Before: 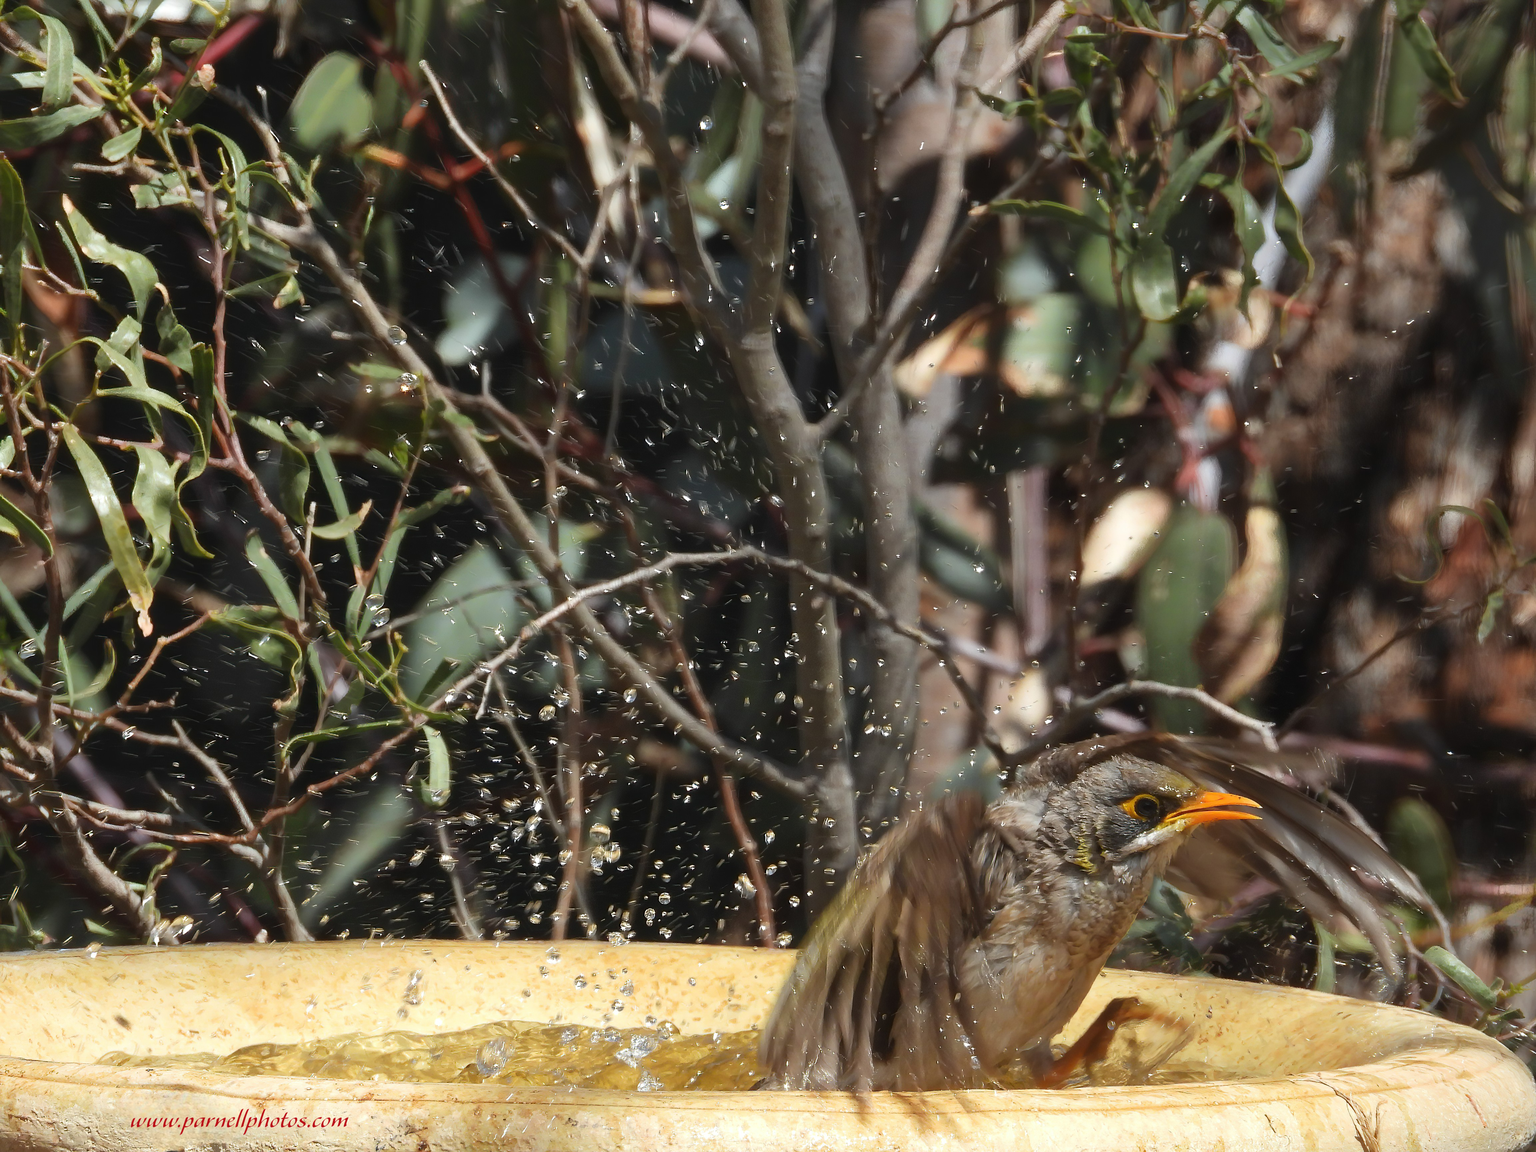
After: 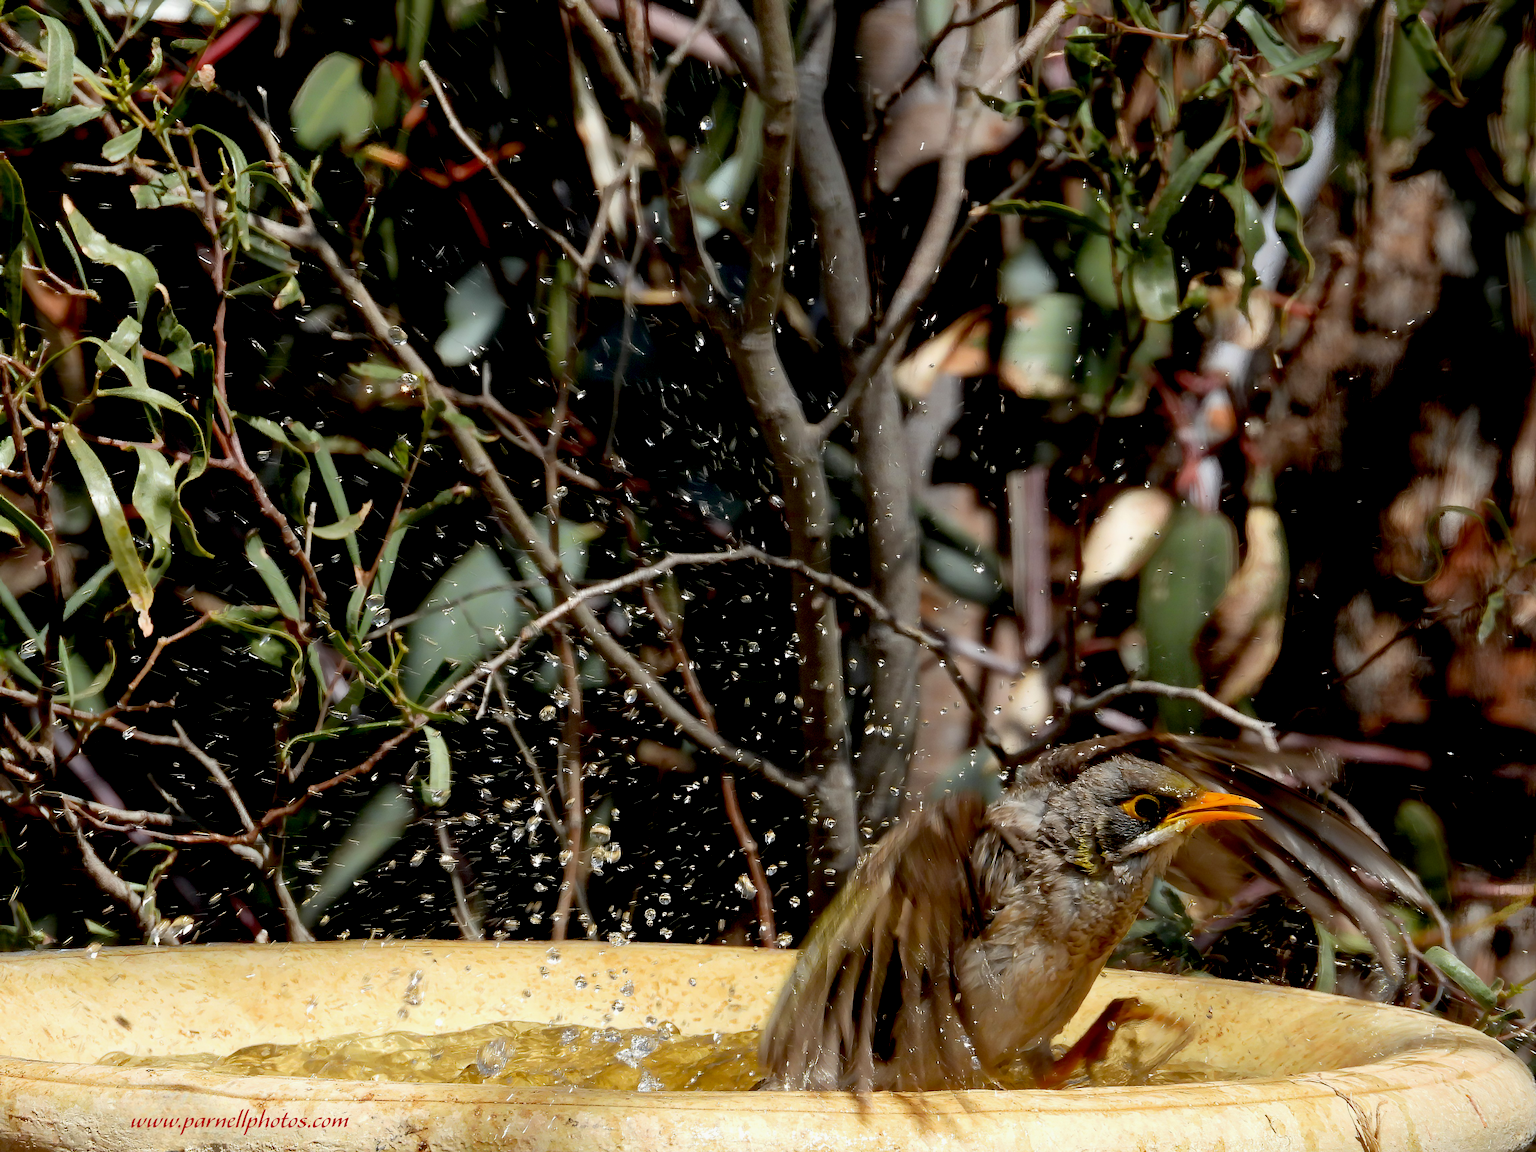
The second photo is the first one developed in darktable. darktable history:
exposure: black level correction 0.029, exposure -0.073 EV, compensate highlight preservation false
rotate and perspective: automatic cropping original format, crop left 0, crop top 0
